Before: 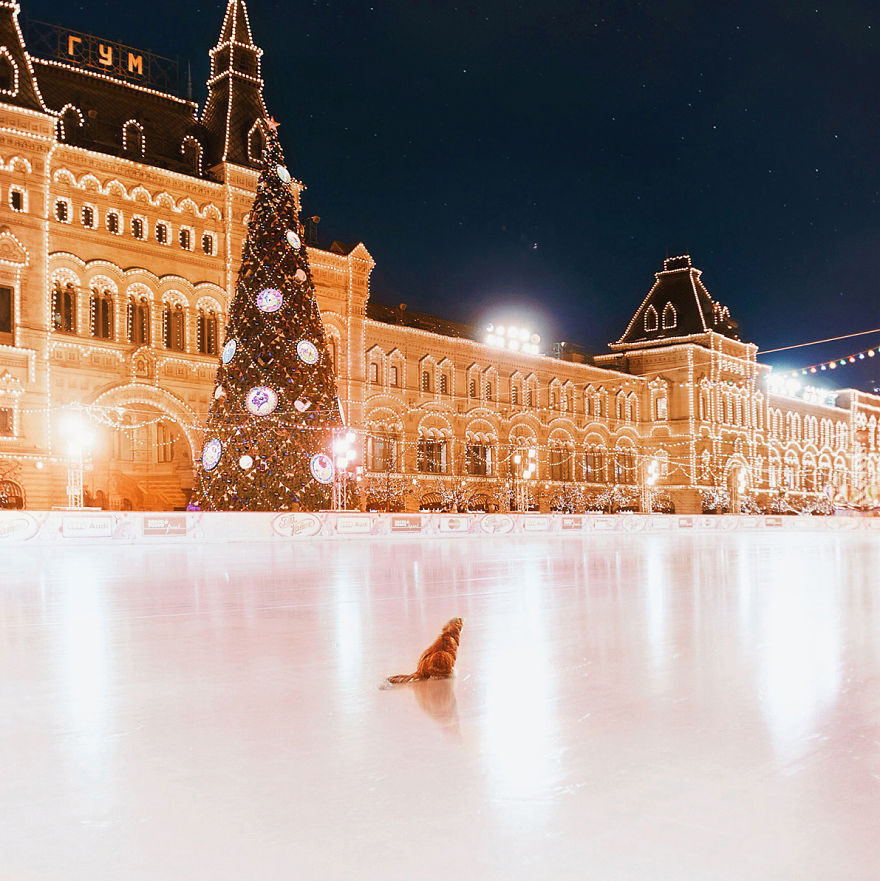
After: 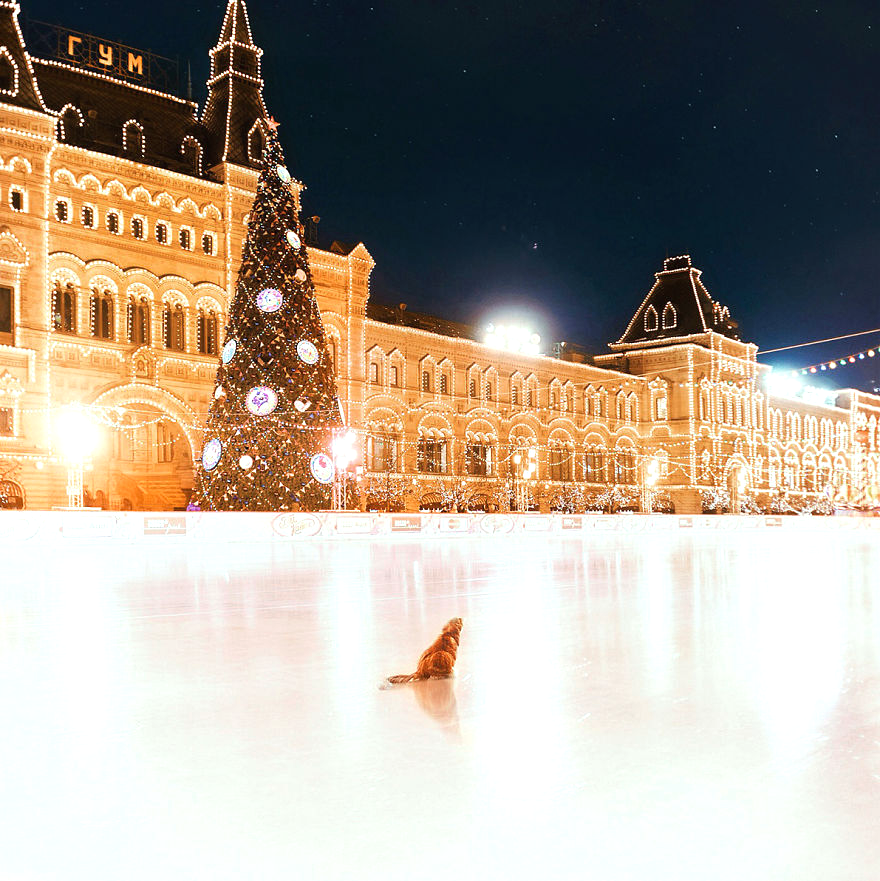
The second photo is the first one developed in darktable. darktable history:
tone equalizer: -8 EV -0.44 EV, -7 EV -0.403 EV, -6 EV -0.338 EV, -5 EV -0.244 EV, -3 EV 0.25 EV, -2 EV 0.353 EV, -1 EV 0.407 EV, +0 EV 0.416 EV
color correction: highlights a* -6.82, highlights b* 0.639
